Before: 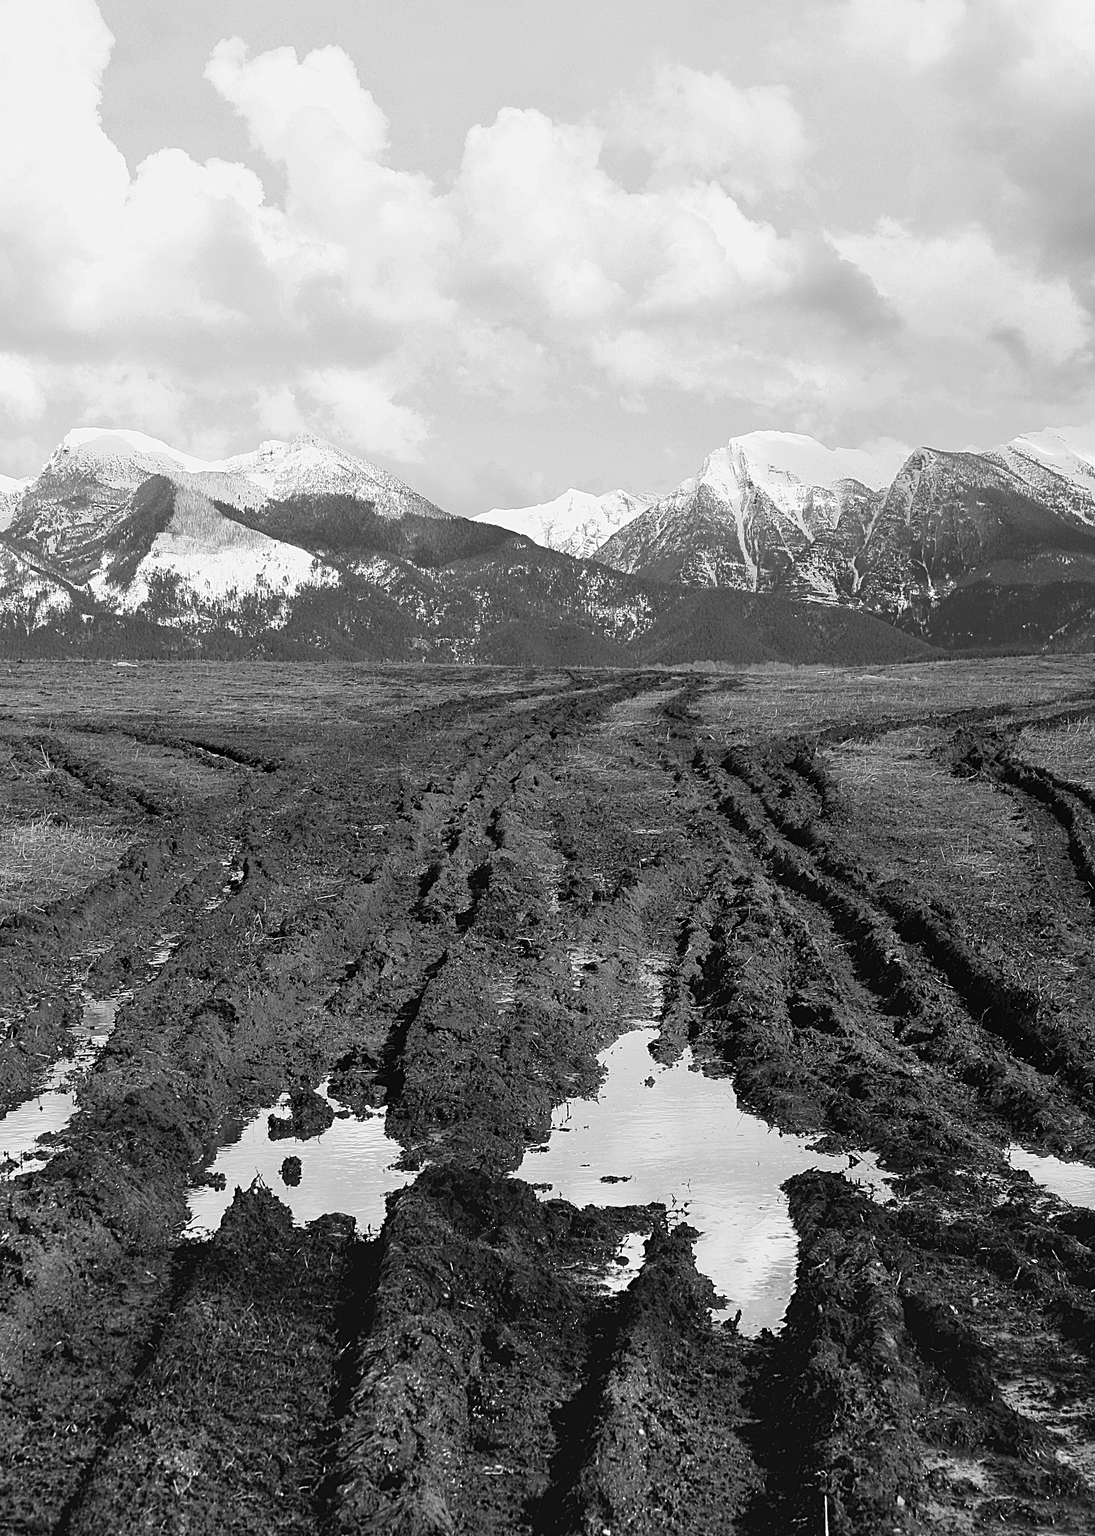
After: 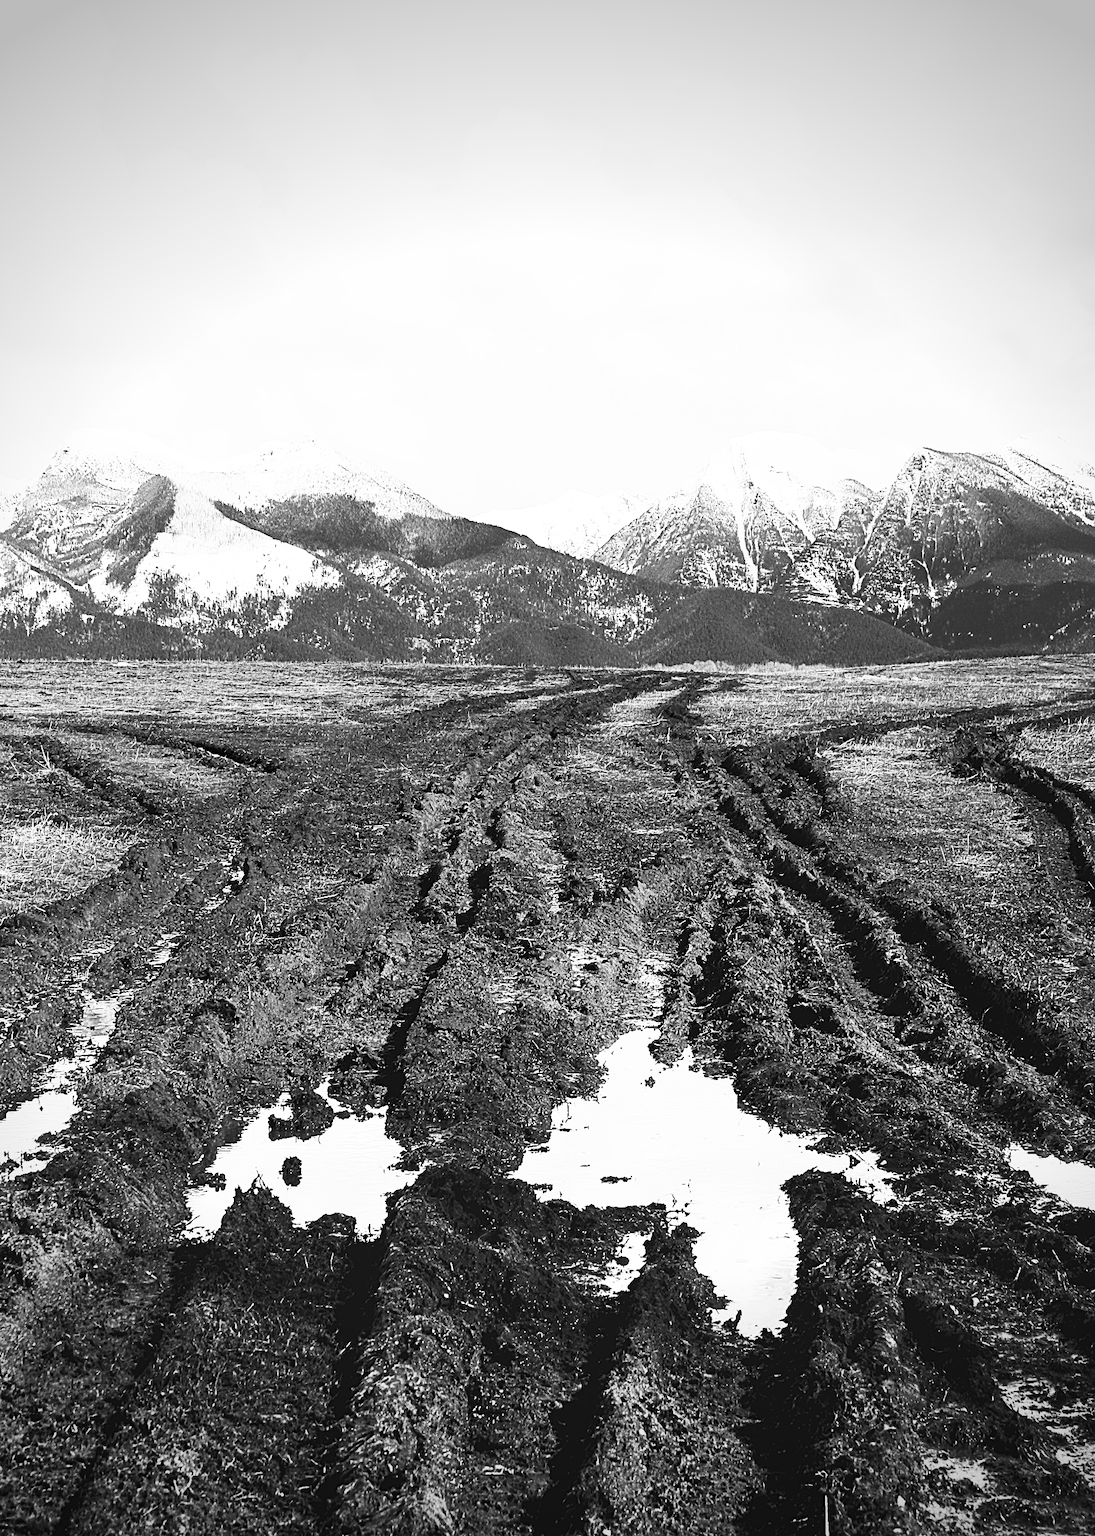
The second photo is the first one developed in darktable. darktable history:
vignetting: fall-off start 75.5%, width/height ratio 1.088, unbound false
contrast brightness saturation: contrast 0.825, brightness 0.584, saturation 0.57
